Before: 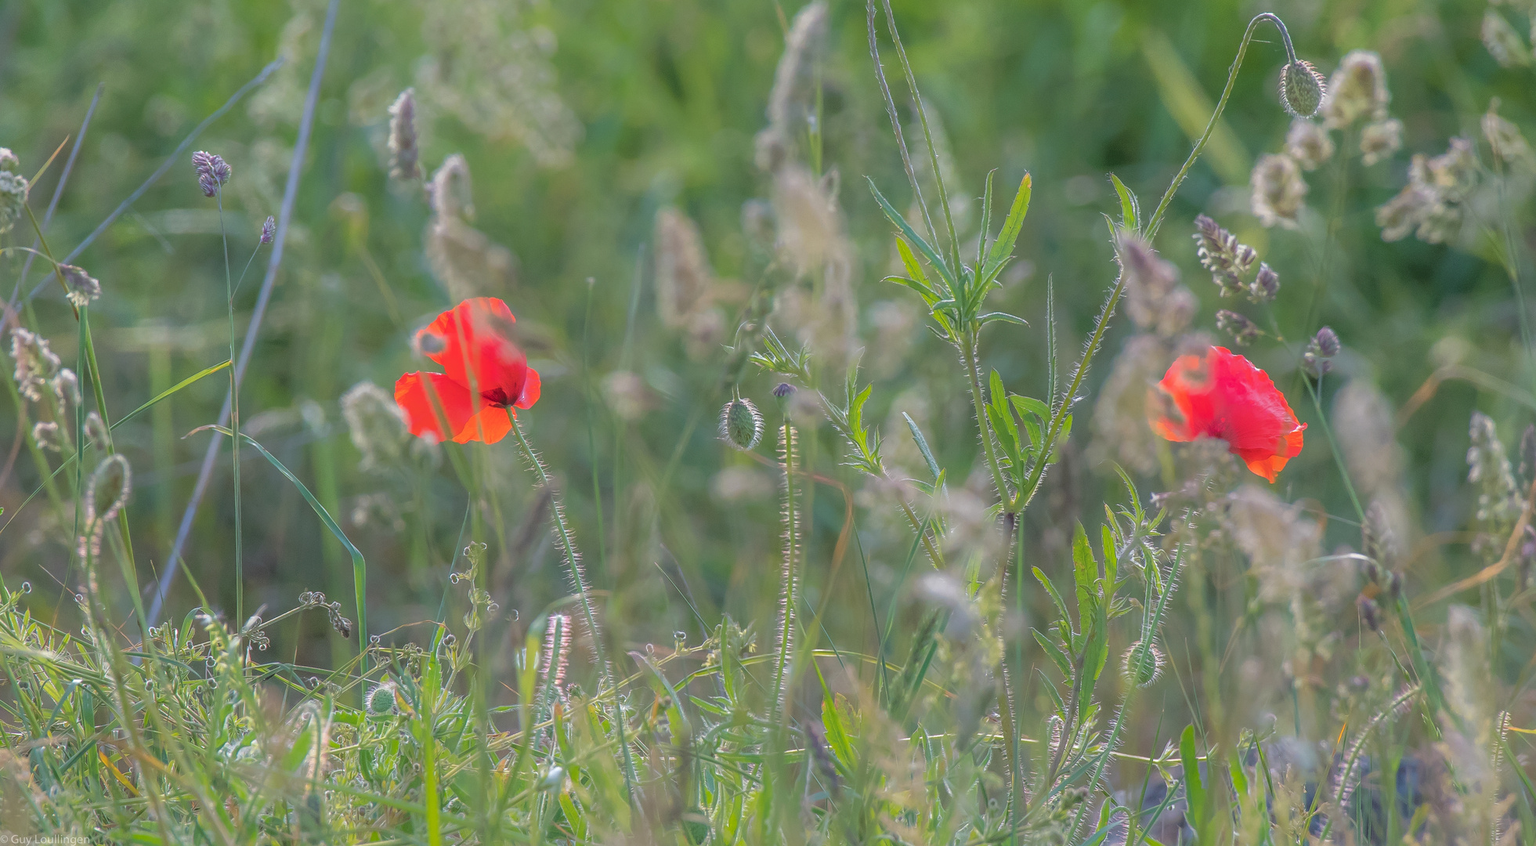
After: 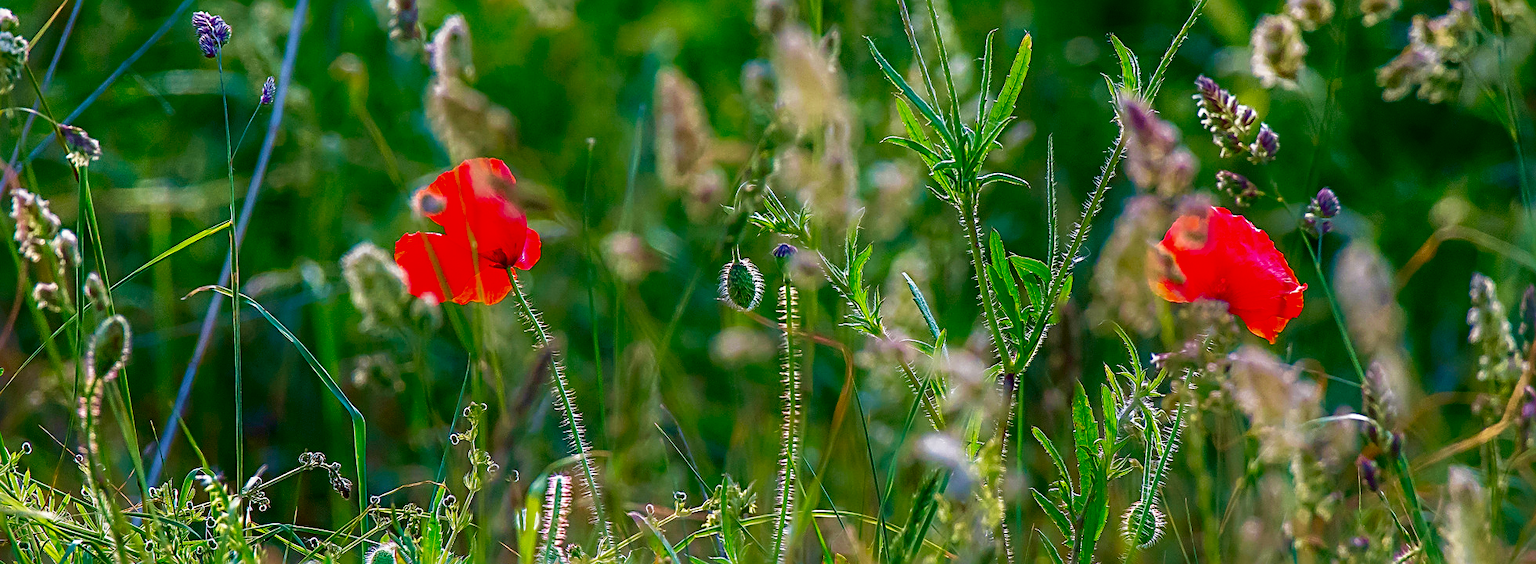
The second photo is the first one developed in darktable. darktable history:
tone curve: curves: ch0 [(0, 0) (0.641, 0.595) (1, 1)], preserve colors none
base curve: curves: ch0 [(0, 0) (0, 0) (0.002, 0.001) (0.008, 0.003) (0.019, 0.011) (0.037, 0.037) (0.064, 0.11) (0.102, 0.232) (0.152, 0.379) (0.216, 0.524) (0.296, 0.665) (0.394, 0.789) (0.512, 0.881) (0.651, 0.945) (0.813, 0.986) (1, 1)], preserve colors none
velvia: strength 44.75%
contrast brightness saturation: brightness -0.995, saturation 0.995
sharpen: radius 2.838, amount 0.713
crop: top 16.513%, bottom 16.72%
shadows and highlights: shadows -24.14, highlights 51.04, shadows color adjustment 97.67%, soften with gaussian
